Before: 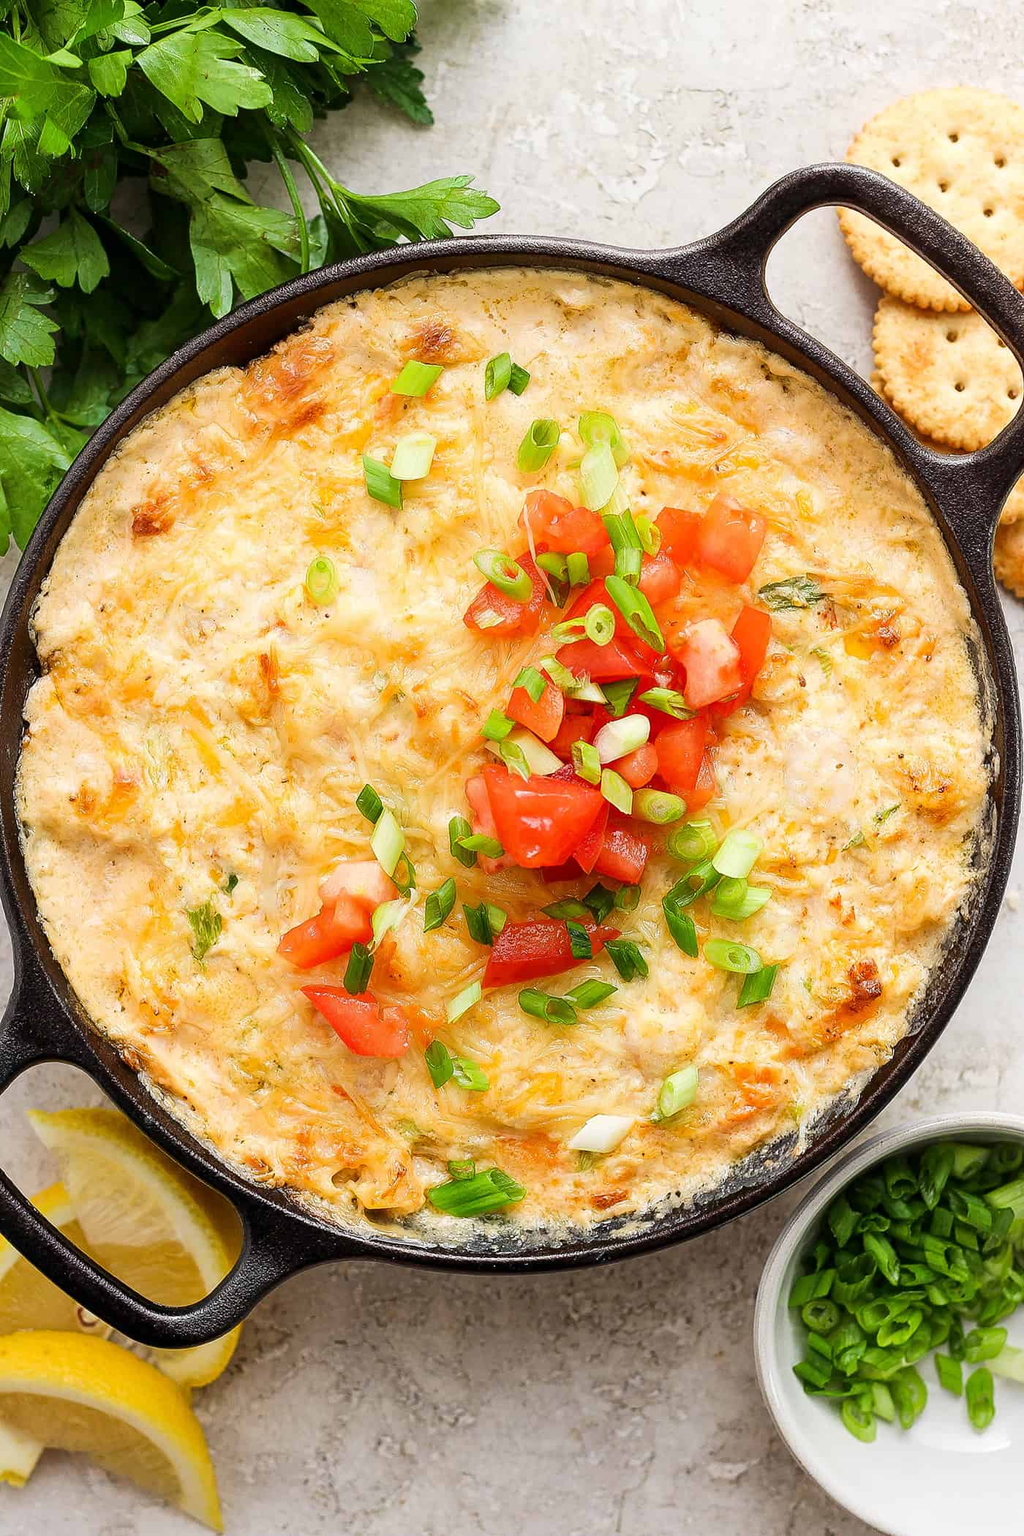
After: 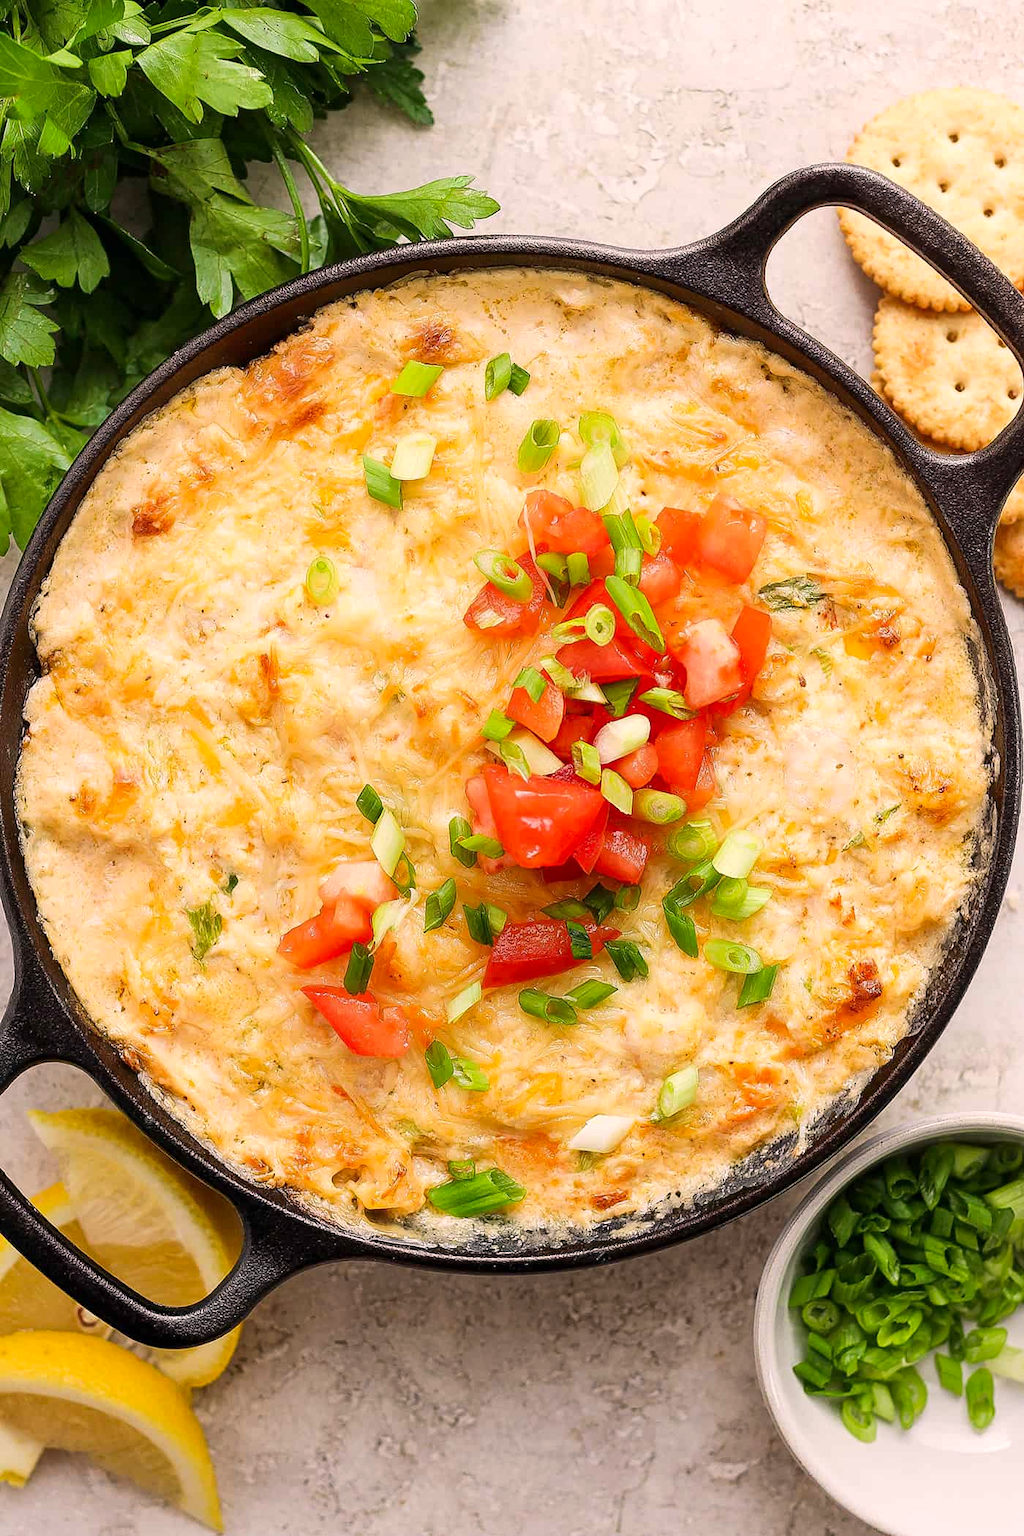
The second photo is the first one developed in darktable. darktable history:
color correction: highlights a* 7, highlights b* 4.41
